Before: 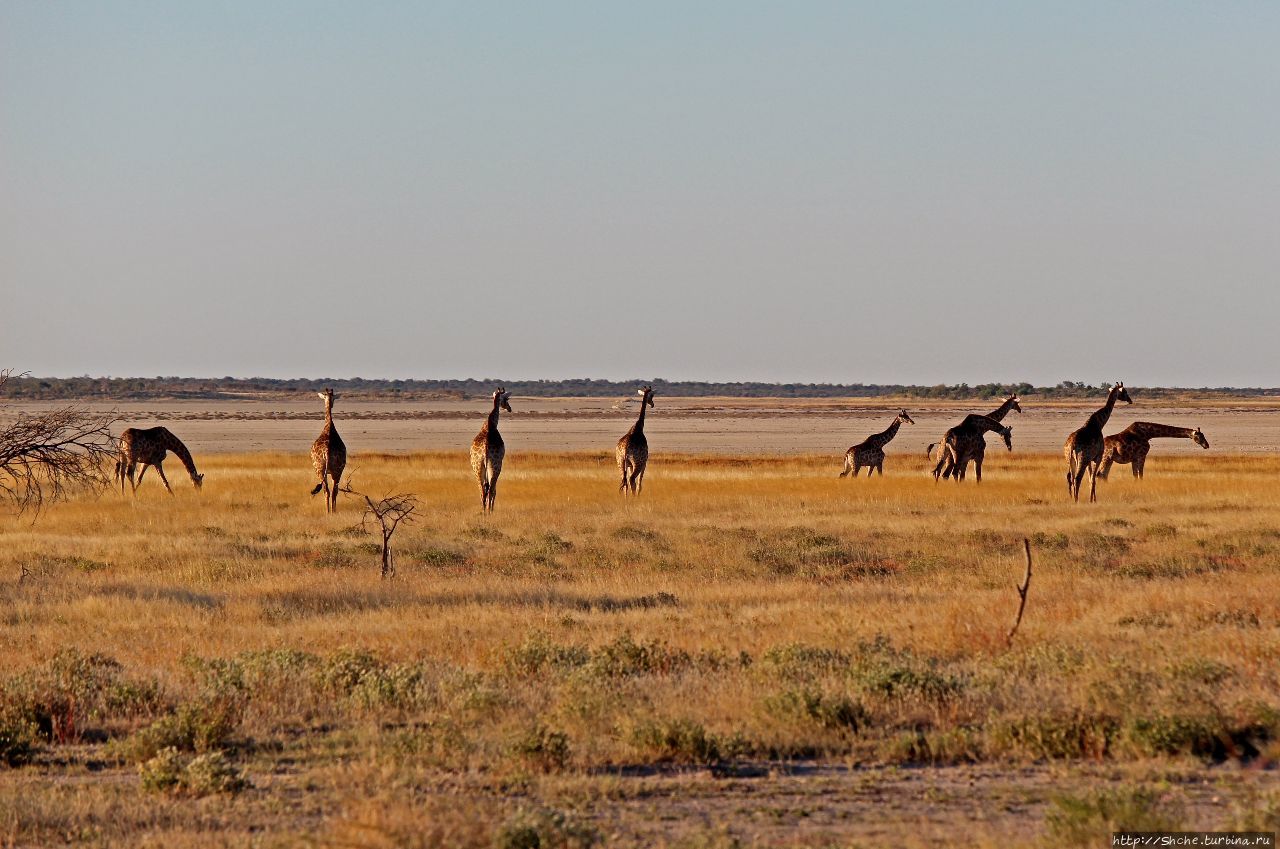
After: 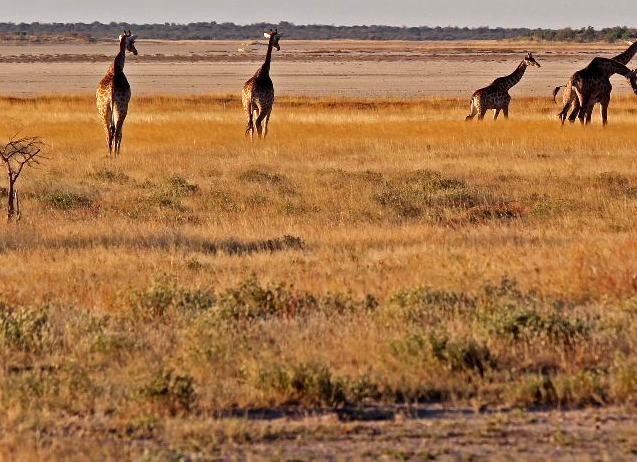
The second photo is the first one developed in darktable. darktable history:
exposure: exposure 0.295 EV, compensate exposure bias true, compensate highlight preservation false
crop: left 29.254%, top 42.116%, right 20.935%, bottom 3.46%
